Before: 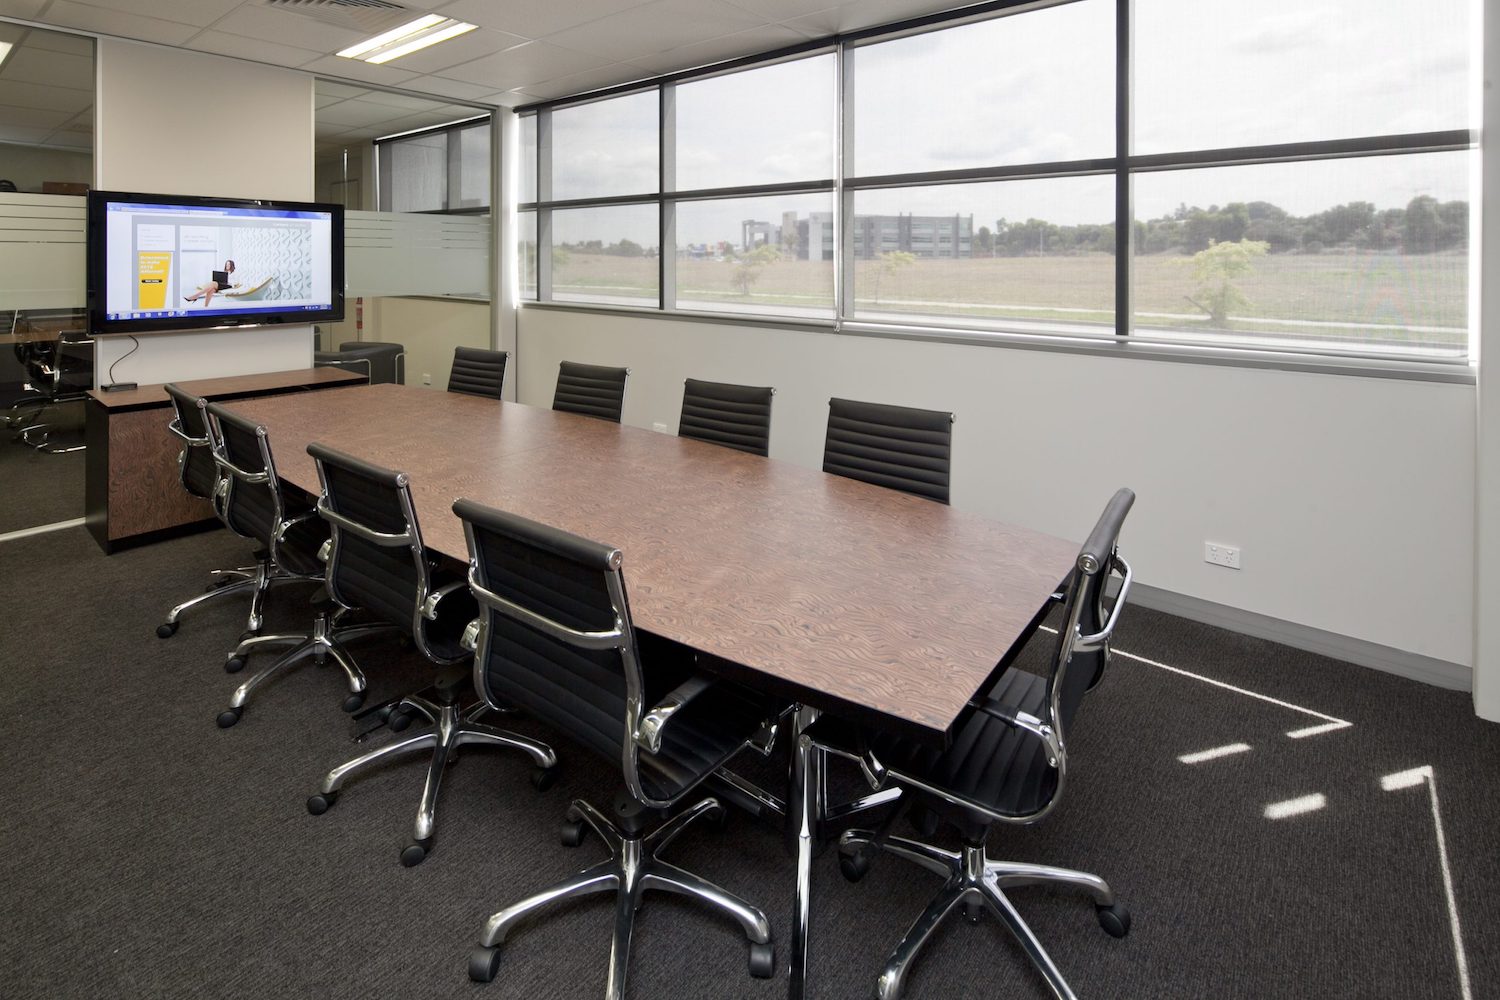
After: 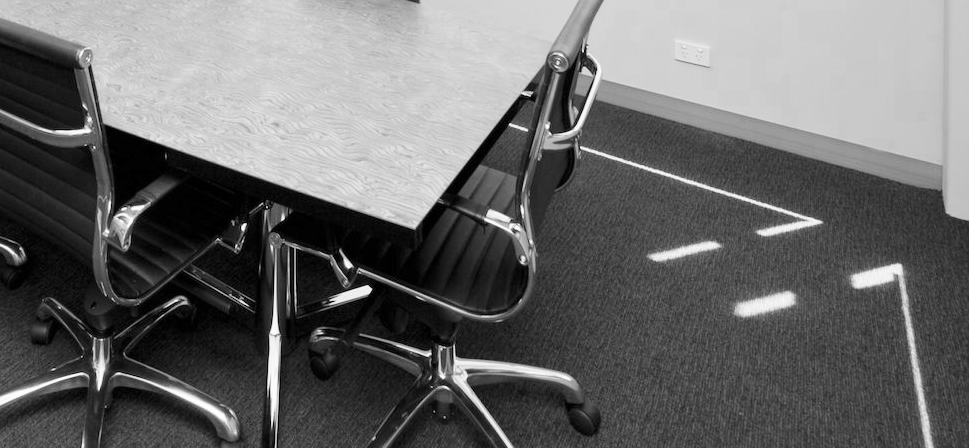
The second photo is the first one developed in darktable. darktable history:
base curve: curves: ch0 [(0, 0) (0.204, 0.334) (0.55, 0.733) (1, 1)], preserve colors none
color zones: curves: ch0 [(0.004, 0.588) (0.116, 0.636) (0.259, 0.476) (0.423, 0.464) (0.75, 0.5)]; ch1 [(0, 0) (0.143, 0) (0.286, 0) (0.429, 0) (0.571, 0) (0.714, 0) (0.857, 0)]
contrast equalizer: y [[0.5, 0.5, 0.5, 0.512, 0.552, 0.62], [0.5 ×6], [0.5 ×4, 0.504, 0.553], [0 ×6], [0 ×6]], mix -0.219
crop and rotate: left 35.369%, top 50.288%, bottom 4.903%
